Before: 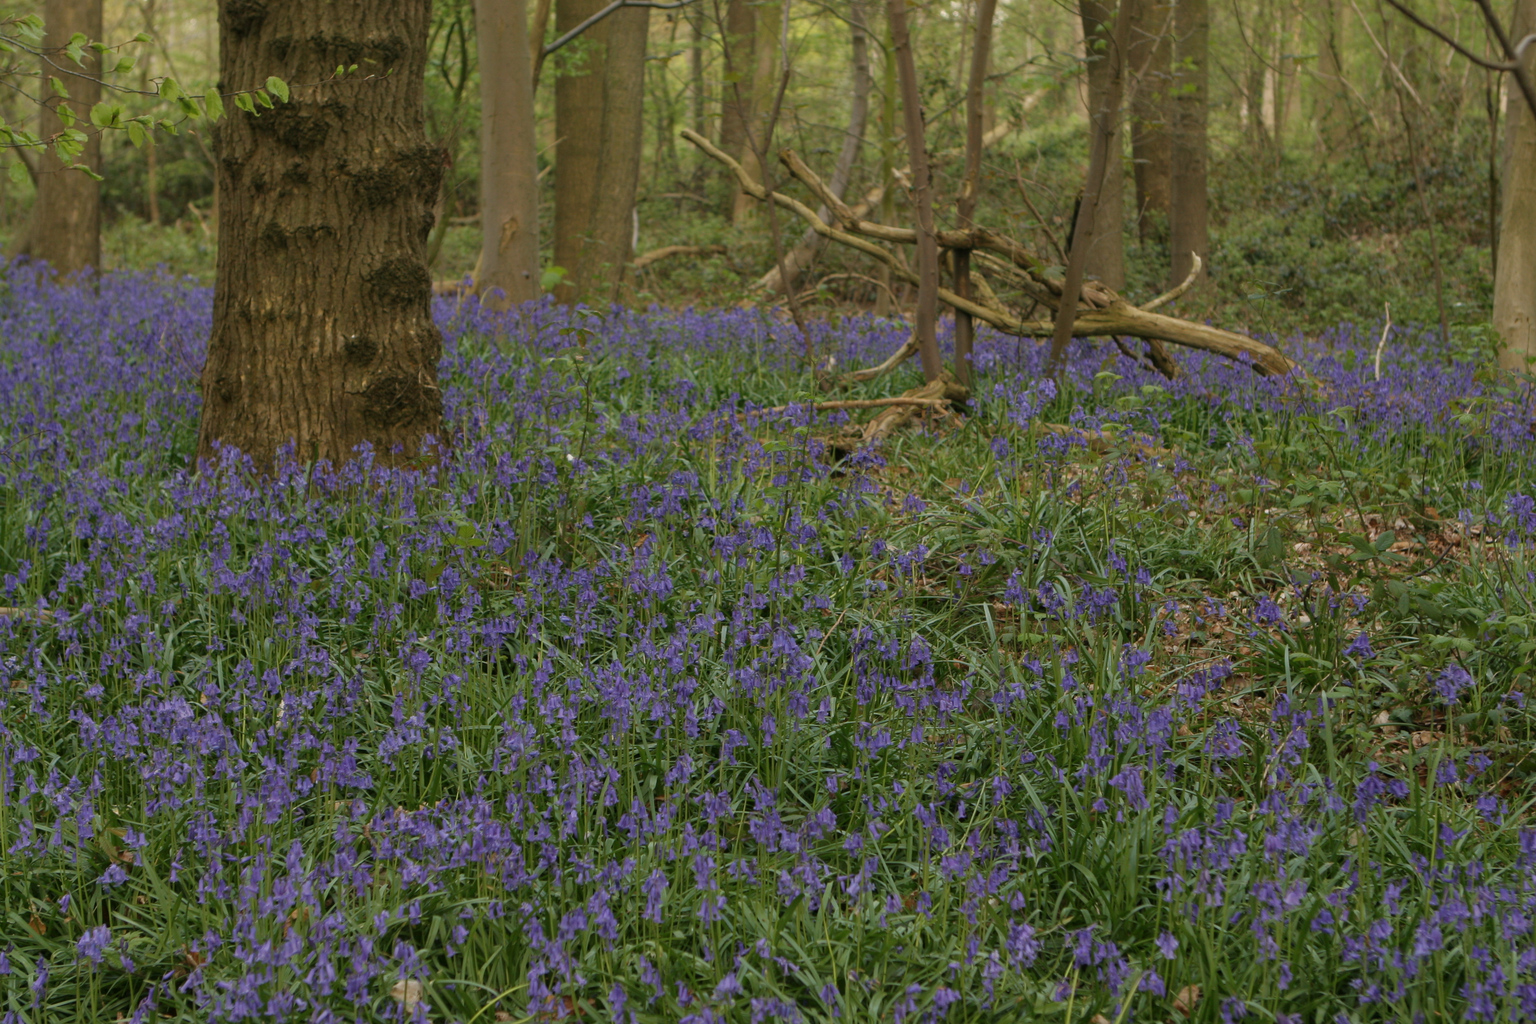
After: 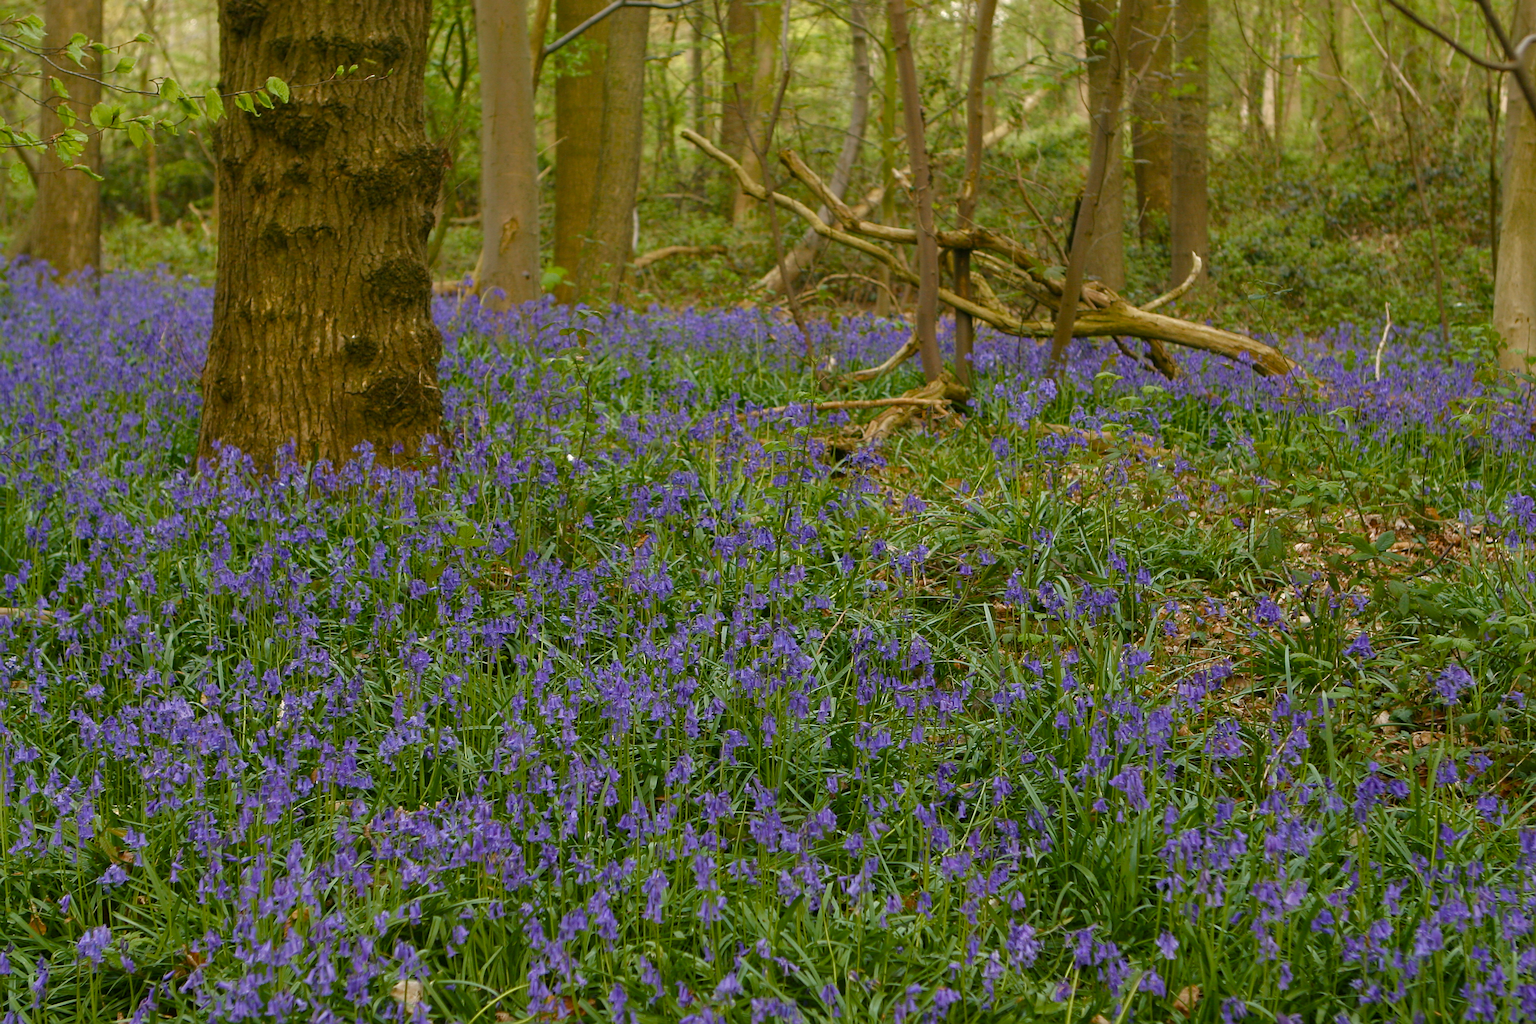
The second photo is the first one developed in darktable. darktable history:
sharpen: on, module defaults
color balance rgb: perceptual saturation grading › global saturation 25%, perceptual saturation grading › highlights -50%, perceptual saturation grading › shadows 30%, perceptual brilliance grading › global brilliance 12%, global vibrance 20%
